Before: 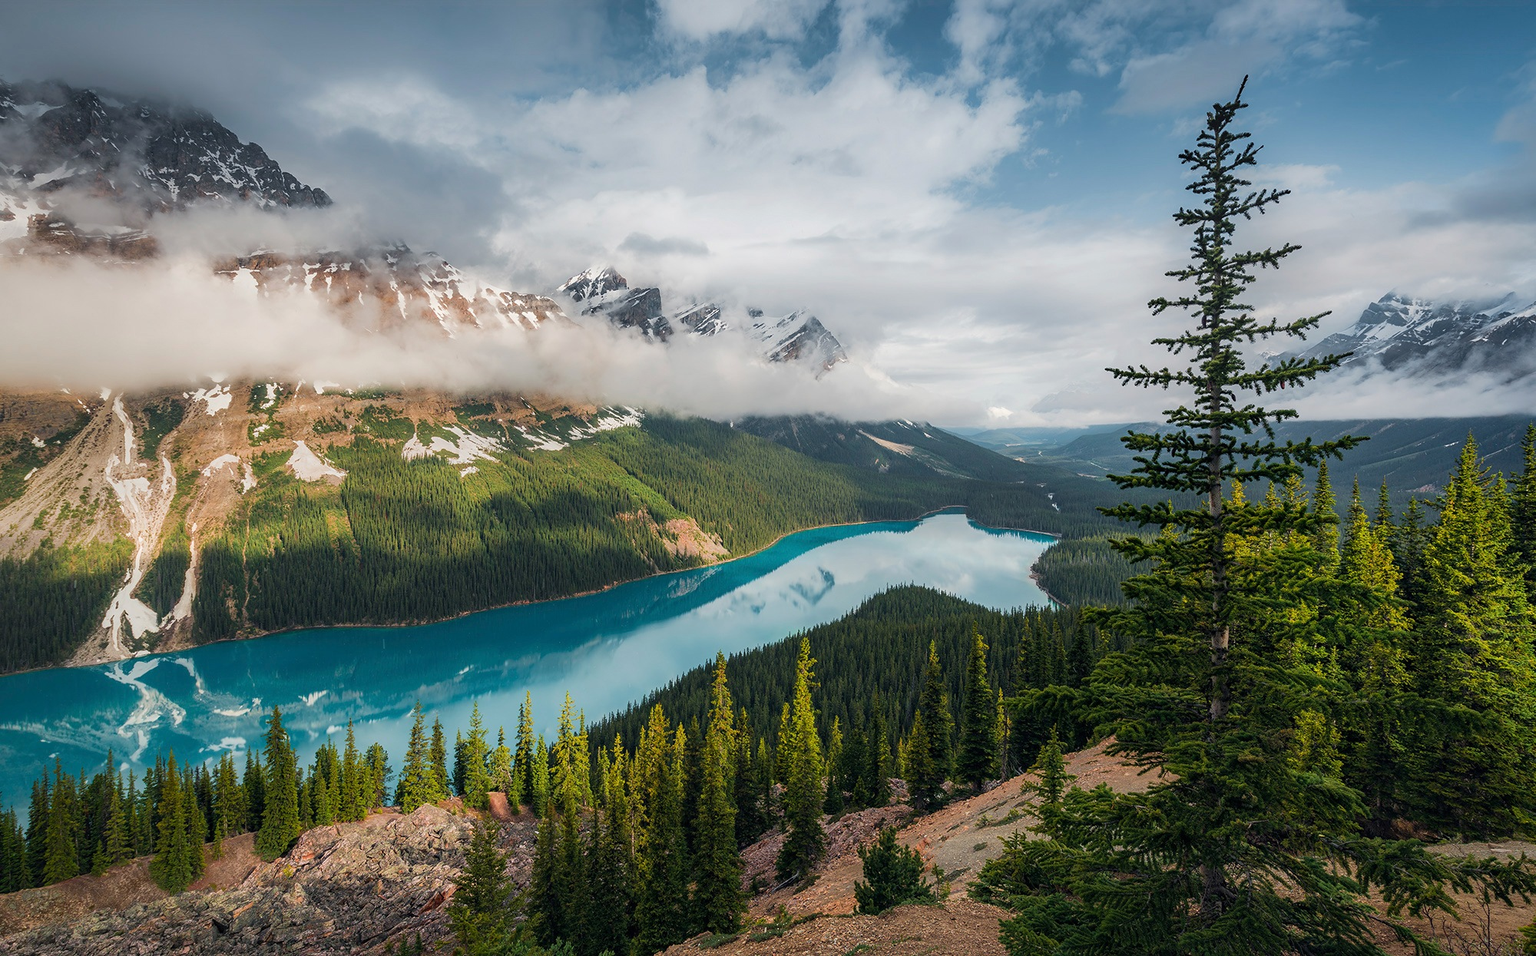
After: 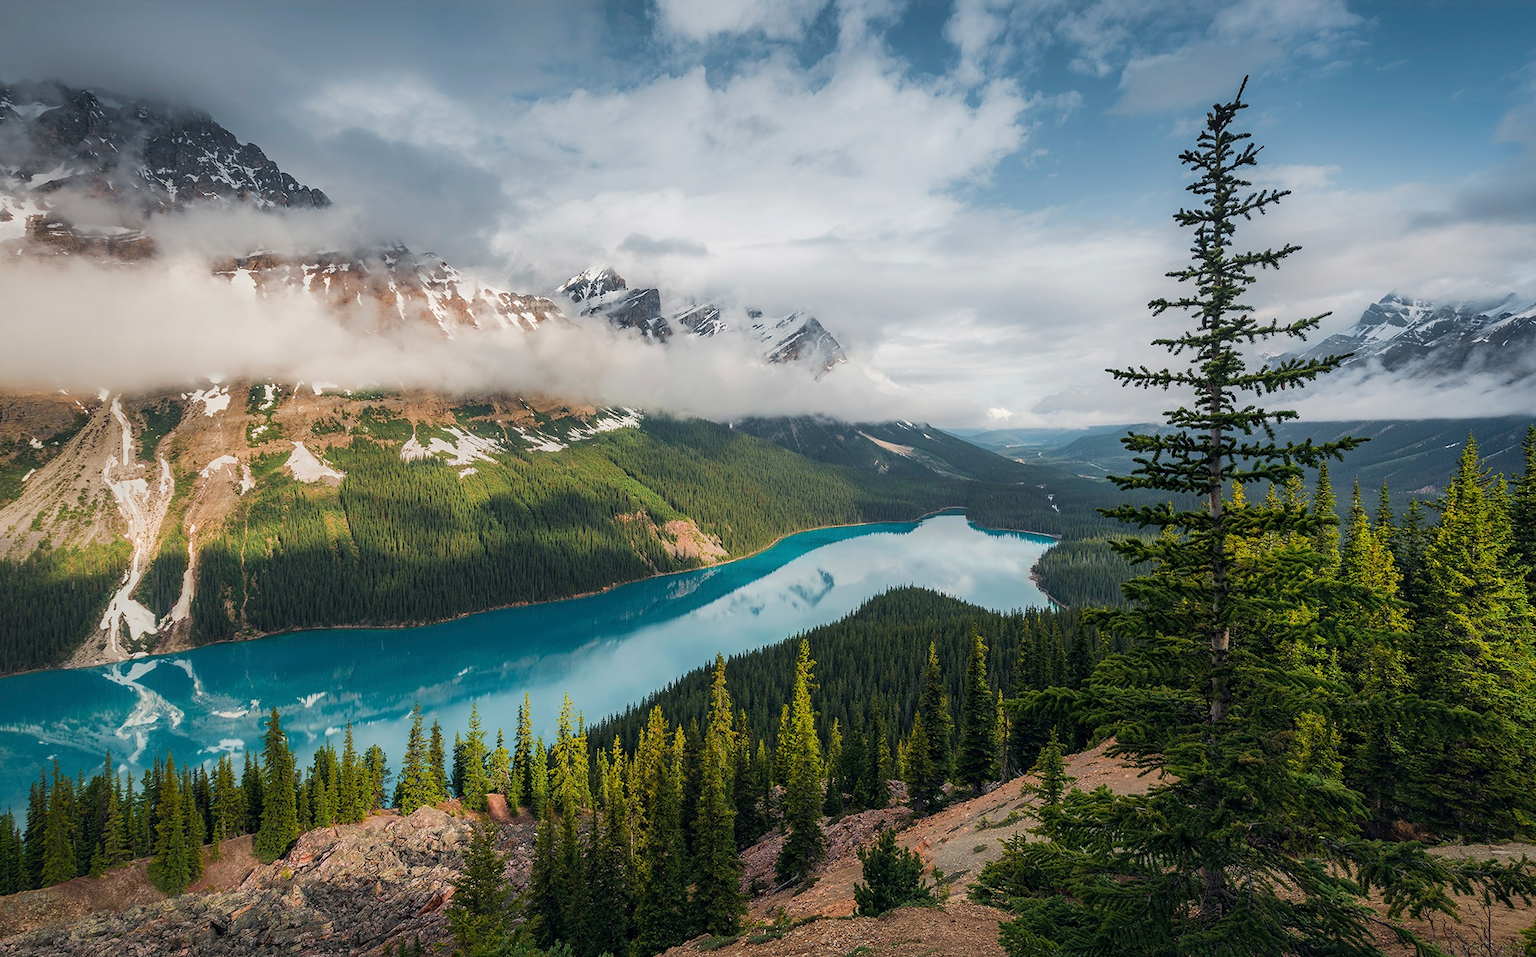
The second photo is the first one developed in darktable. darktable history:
crop and rotate: left 0.166%, bottom 0.007%
